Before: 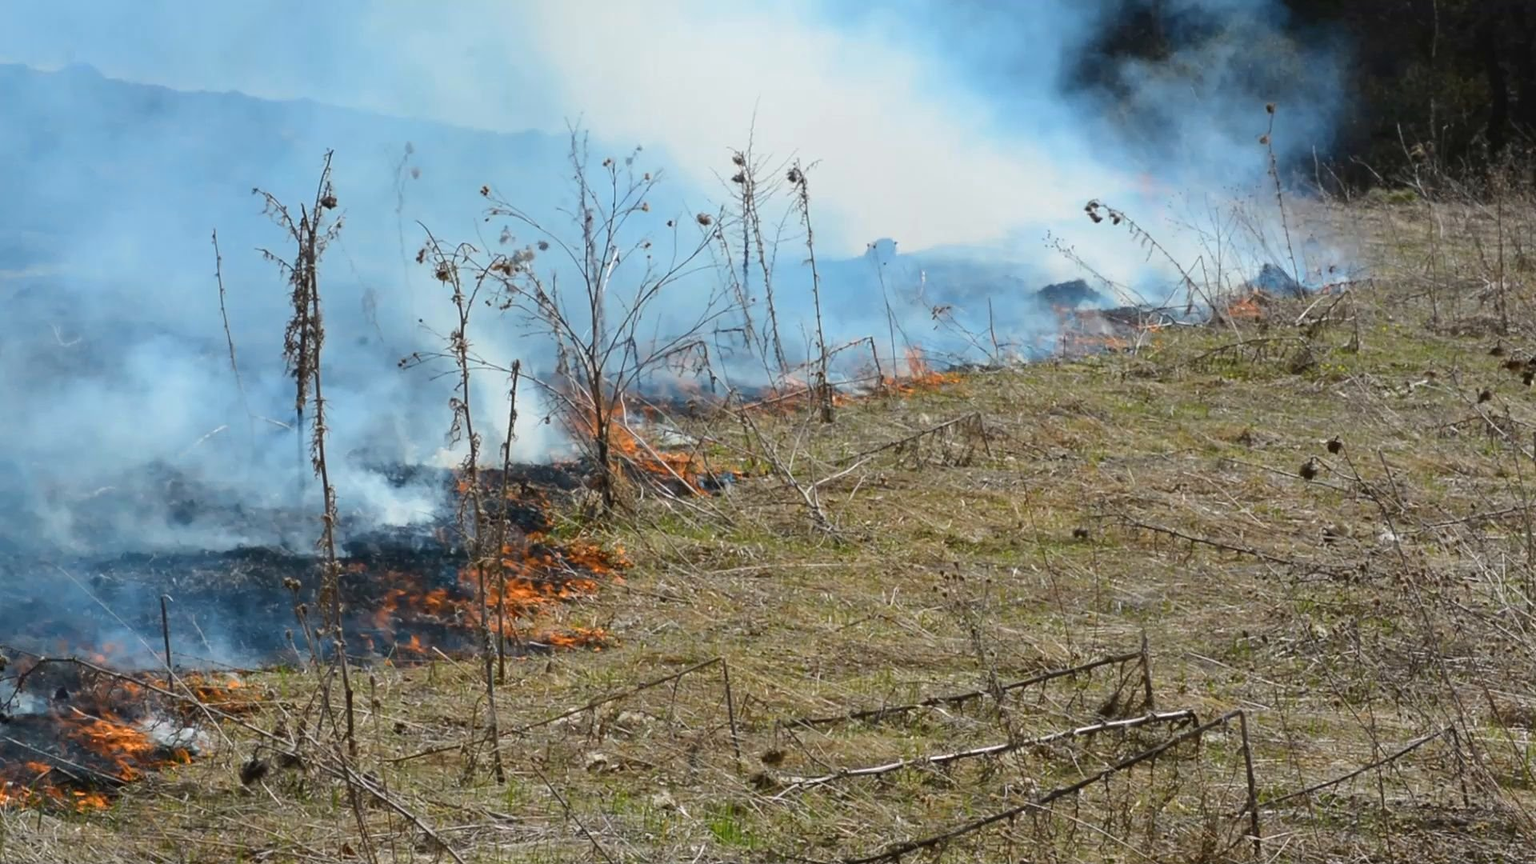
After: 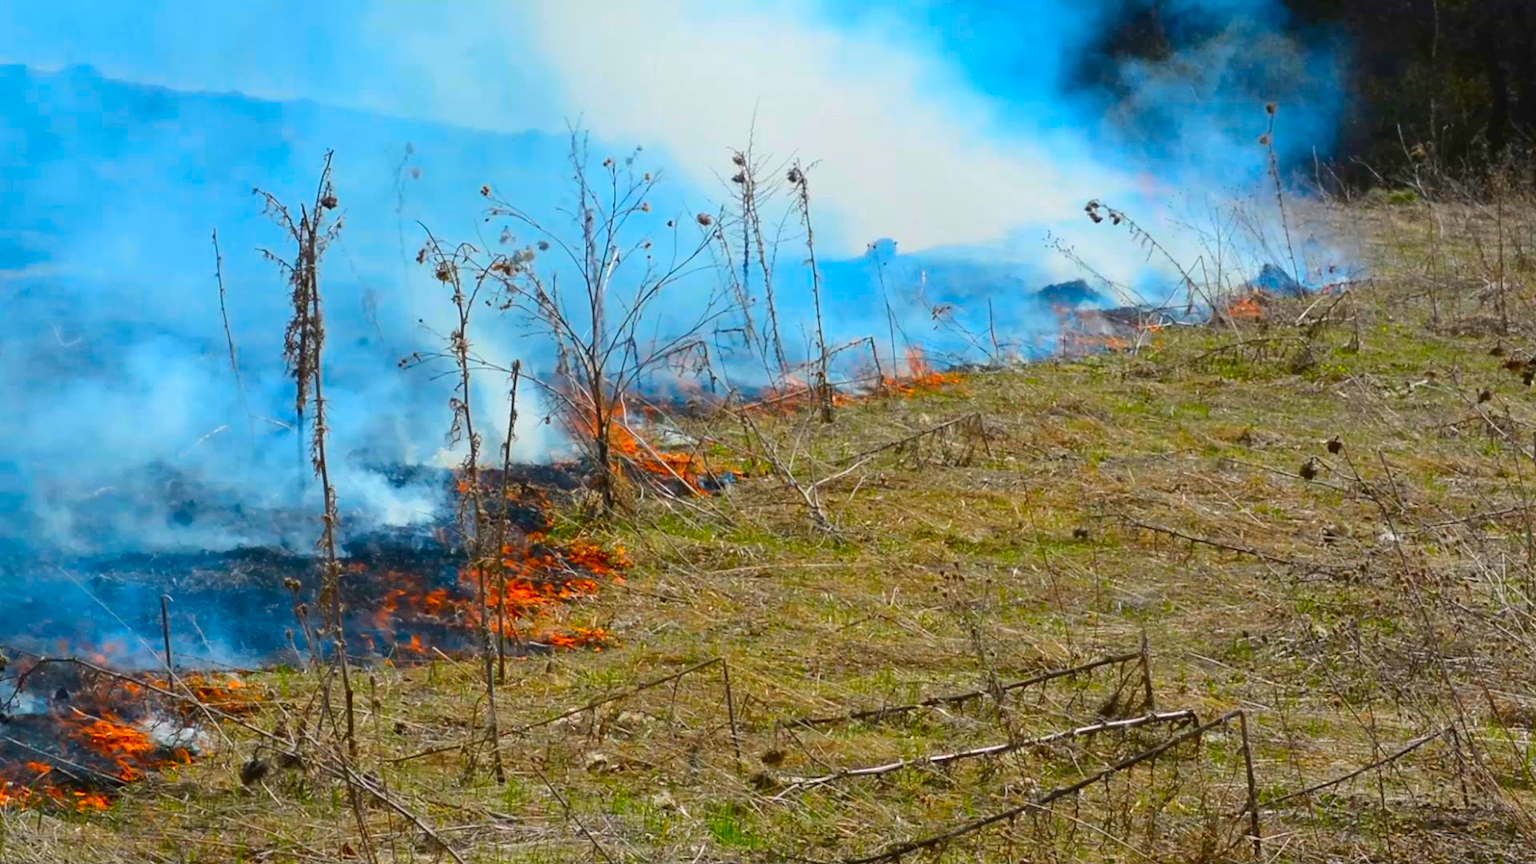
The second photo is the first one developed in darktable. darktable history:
color correction: saturation 1.8
contrast equalizer: y [[0.5 ×6], [0.5 ×6], [0.5, 0.5, 0.501, 0.545, 0.707, 0.863], [0 ×6], [0 ×6]]
